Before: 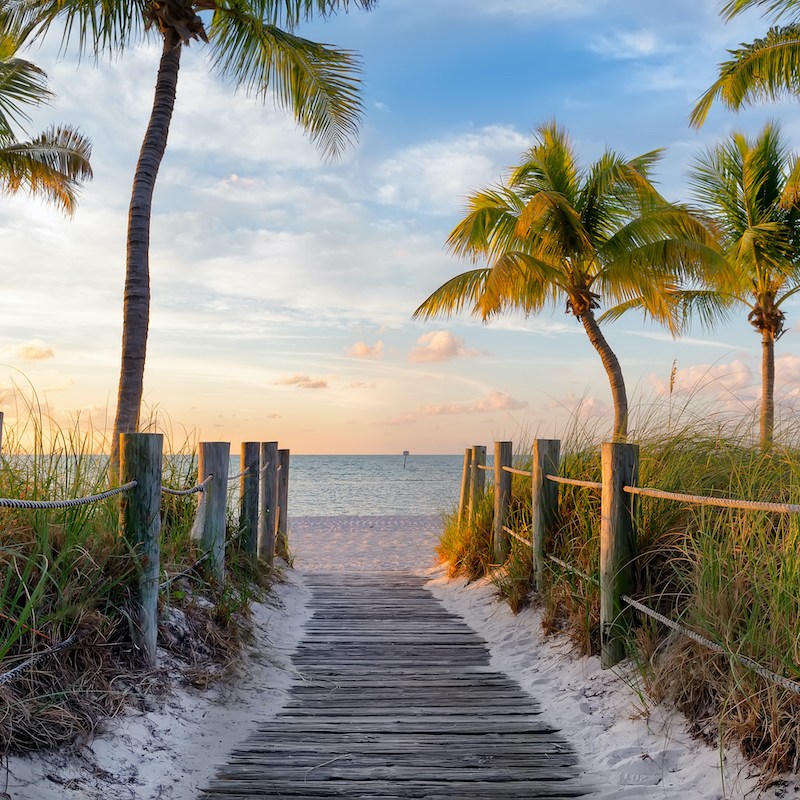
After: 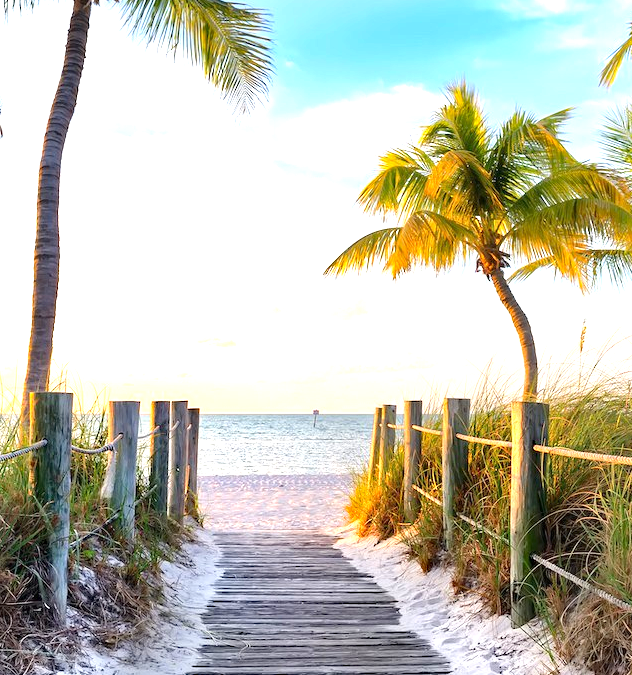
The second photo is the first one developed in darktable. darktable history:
crop: left 11.336%, top 5.152%, right 9.554%, bottom 10.436%
exposure: black level correction 0, exposure 1.378 EV, compensate highlight preservation false
haze removal: compatibility mode true, adaptive false
